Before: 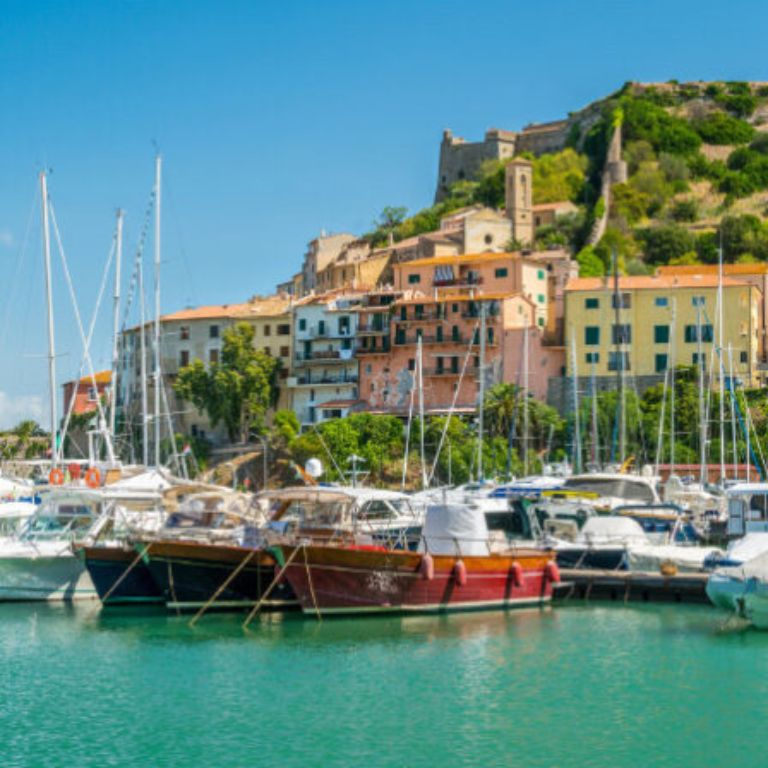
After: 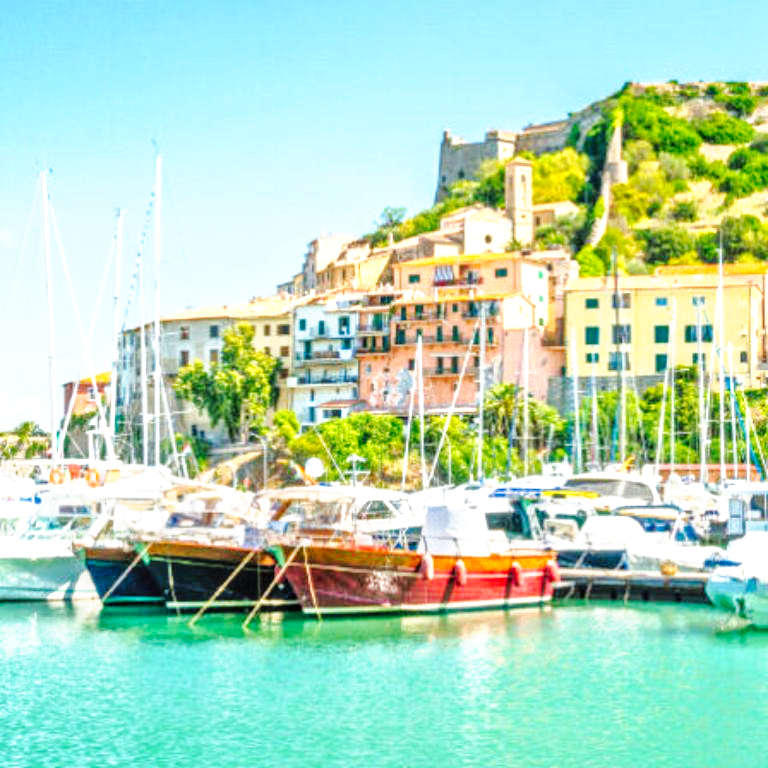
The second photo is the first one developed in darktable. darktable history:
local contrast: on, module defaults
tone curve: curves: ch0 [(0, 0) (0.003, 0.003) (0.011, 0.009) (0.025, 0.022) (0.044, 0.037) (0.069, 0.051) (0.1, 0.079) (0.136, 0.114) (0.177, 0.152) (0.224, 0.212) (0.277, 0.281) (0.335, 0.358) (0.399, 0.459) (0.468, 0.573) (0.543, 0.684) (0.623, 0.779) (0.709, 0.866) (0.801, 0.949) (0.898, 0.98) (1, 1)], preserve colors none
exposure: black level correction 0, exposure 0.7 EV, compensate exposure bias true, compensate highlight preservation false
tone equalizer: -7 EV 0.15 EV, -6 EV 0.6 EV, -5 EV 1.15 EV, -4 EV 1.33 EV, -3 EV 1.15 EV, -2 EV 0.6 EV, -1 EV 0.15 EV, mask exposure compensation -0.5 EV
